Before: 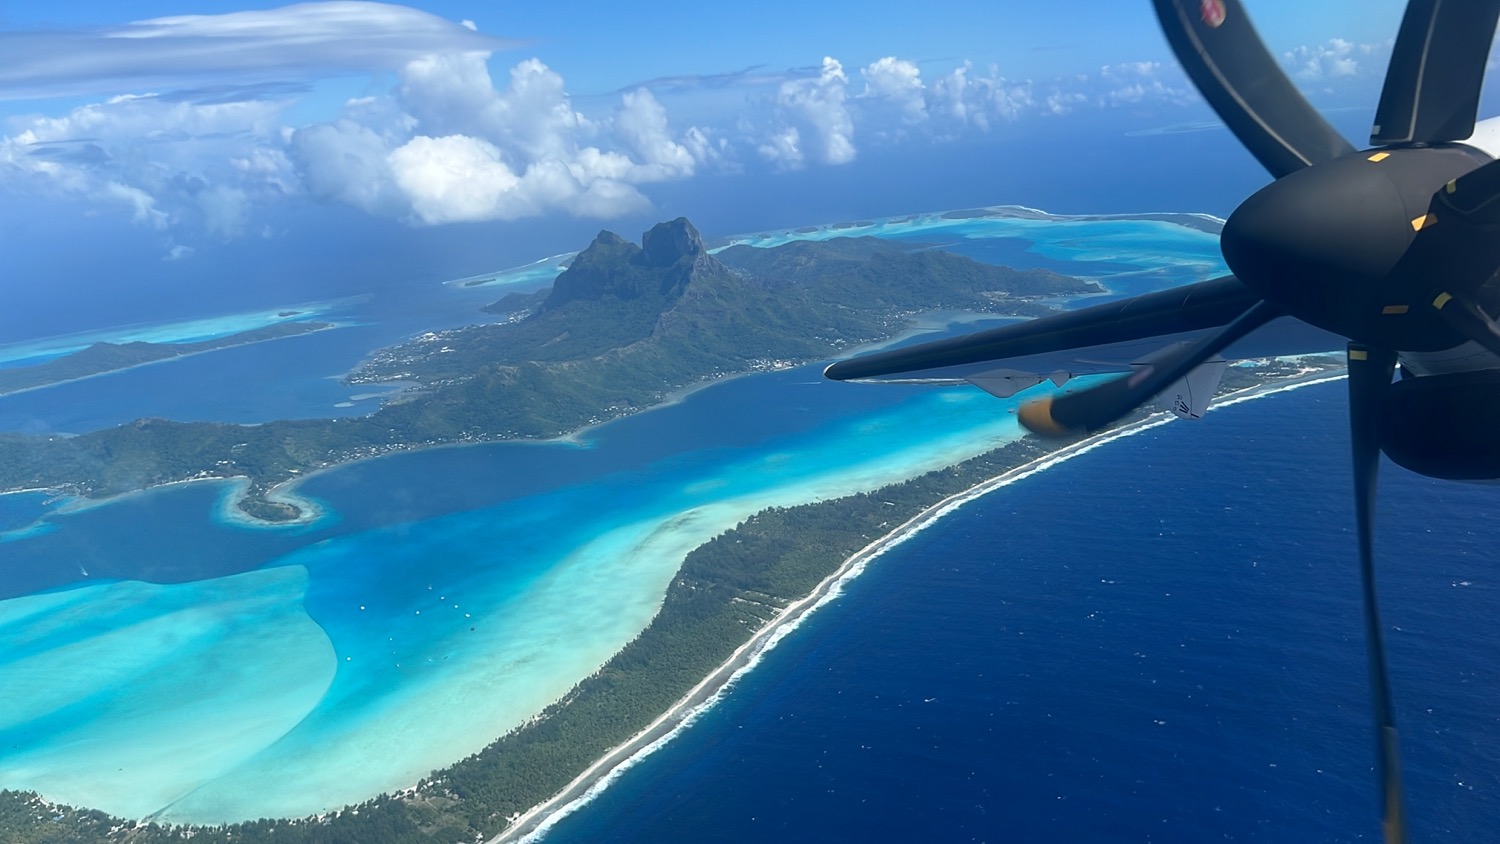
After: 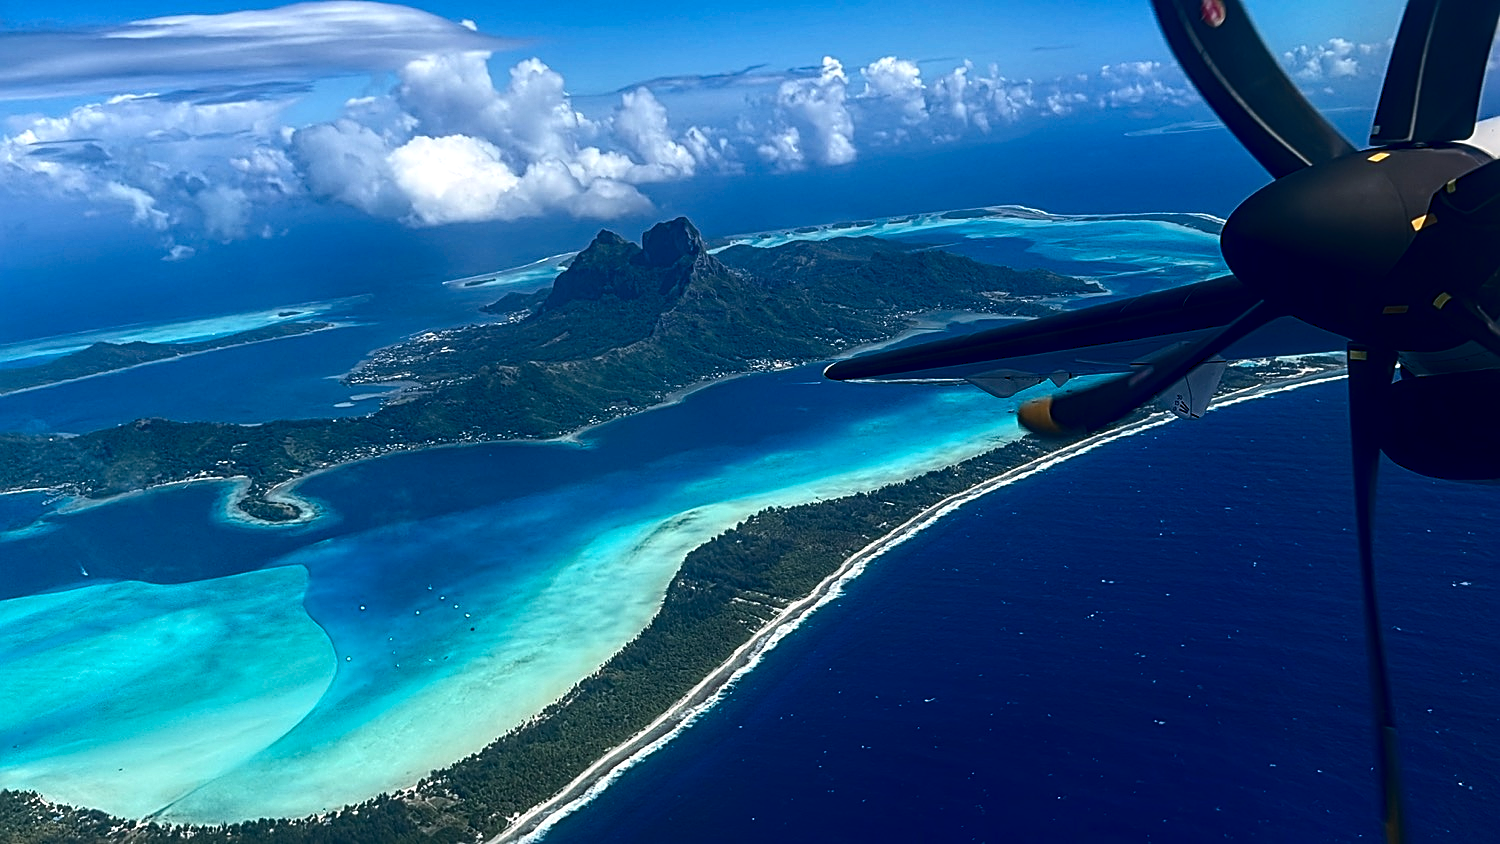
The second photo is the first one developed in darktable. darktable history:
contrast brightness saturation: contrast 0.191, brightness -0.233, saturation 0.109
tone equalizer: on, module defaults
levels: mode automatic
haze removal: compatibility mode true, adaptive false
sharpen: radius 2.553, amount 0.635
local contrast: on, module defaults
